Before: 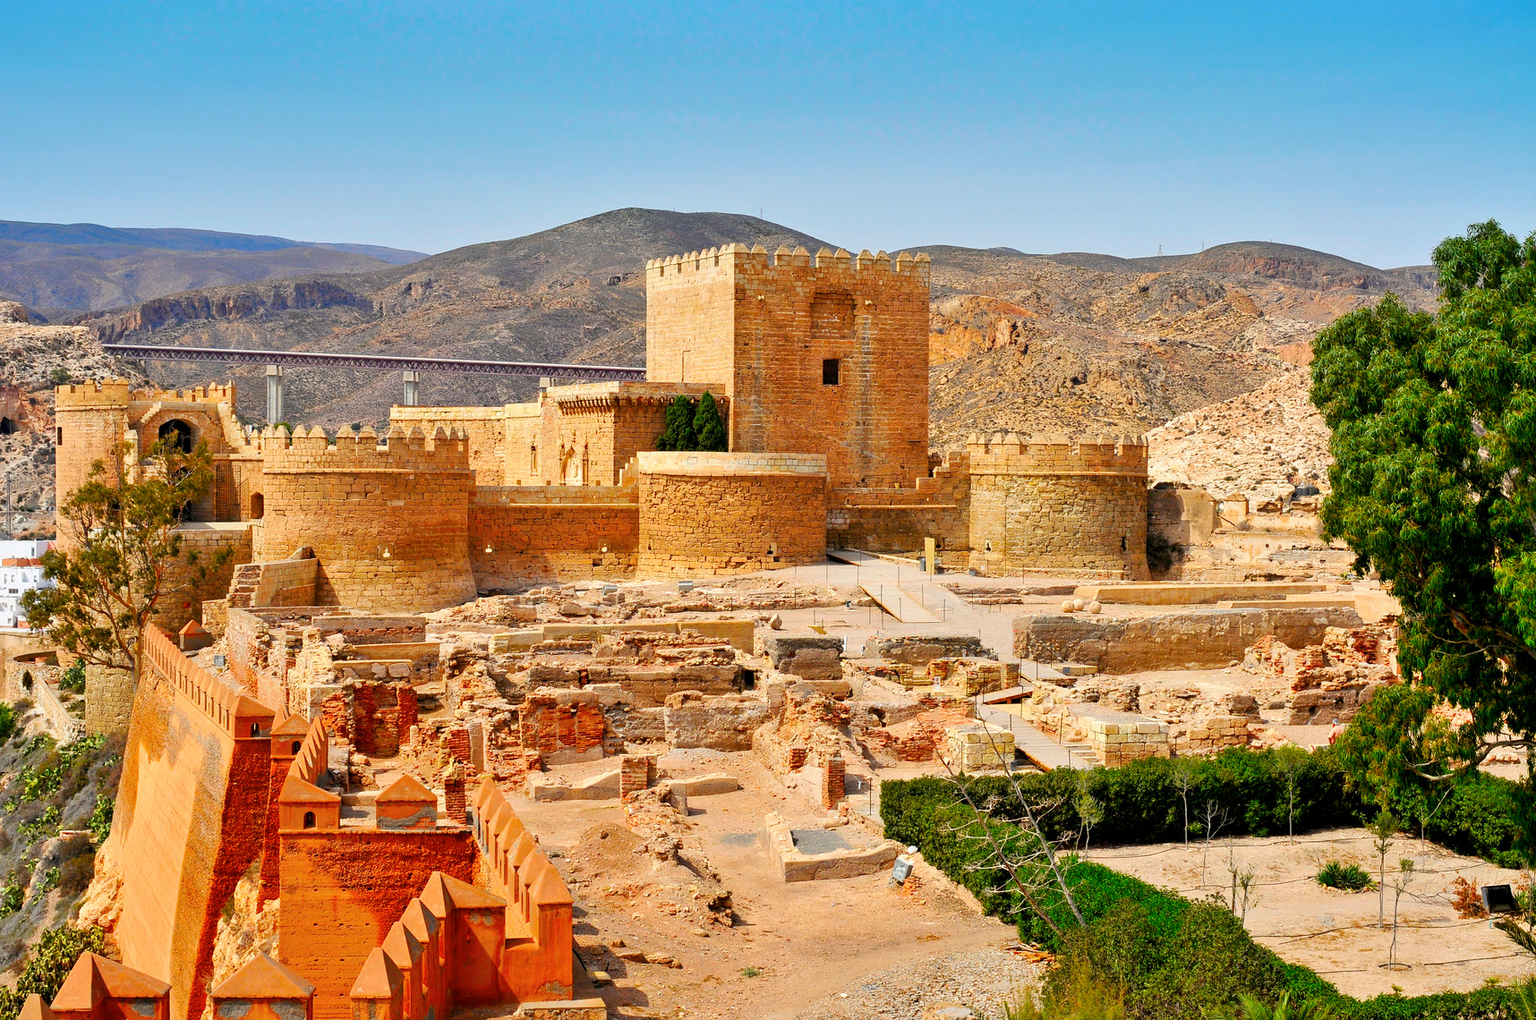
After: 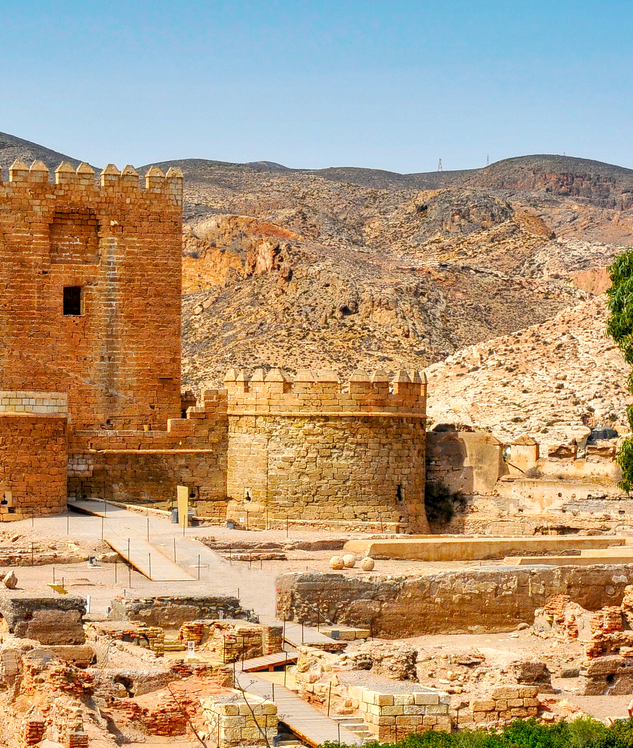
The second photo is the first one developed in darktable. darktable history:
local contrast: on, module defaults
tone equalizer: on, module defaults
crop and rotate: left 49.936%, top 10.094%, right 13.136%, bottom 24.256%
